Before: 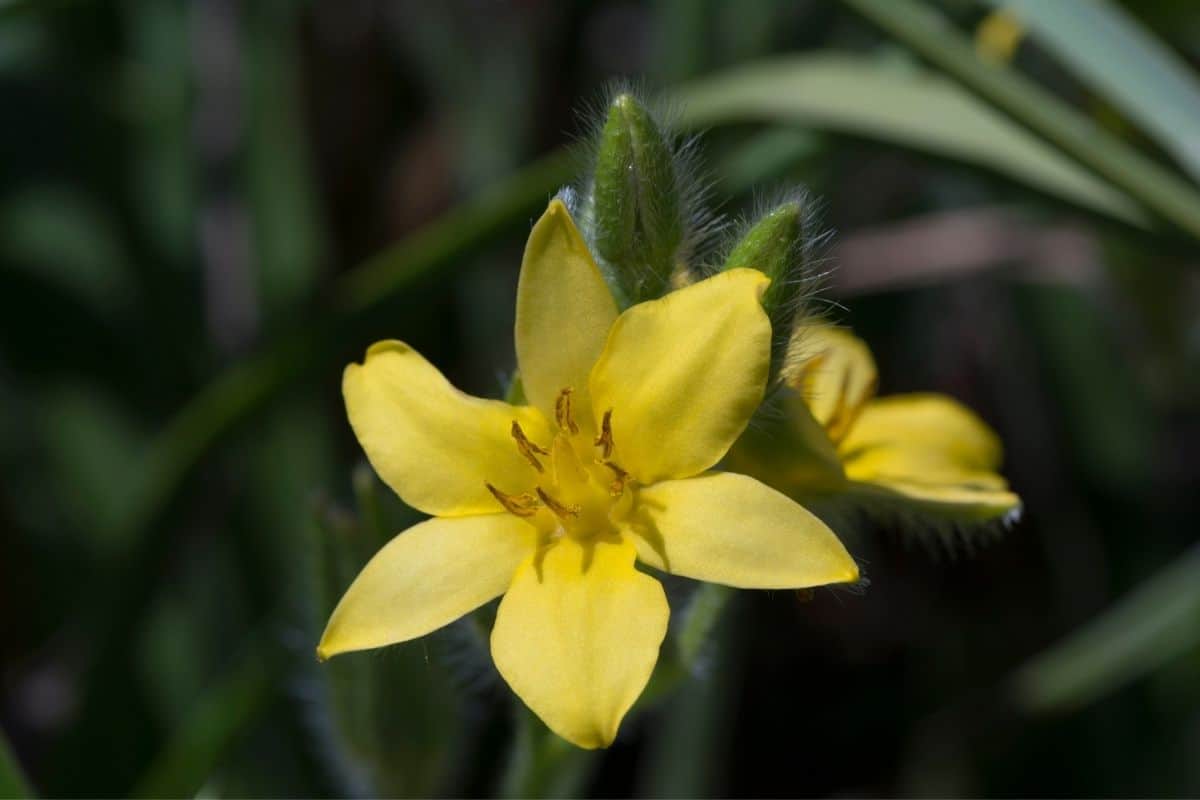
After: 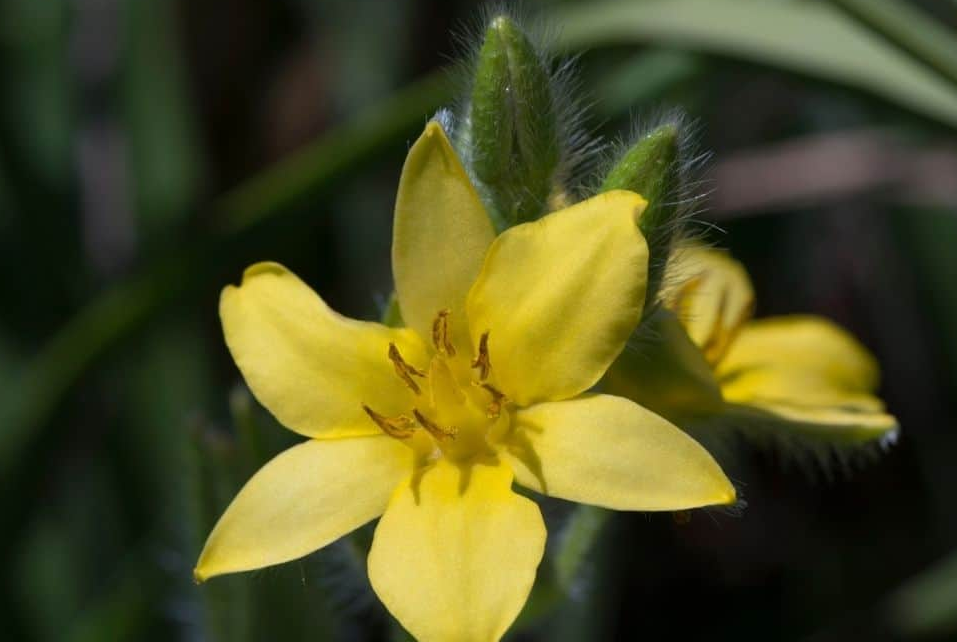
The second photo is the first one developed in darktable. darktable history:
crop and rotate: left 10.31%, top 9.796%, right 9.928%, bottom 9.948%
